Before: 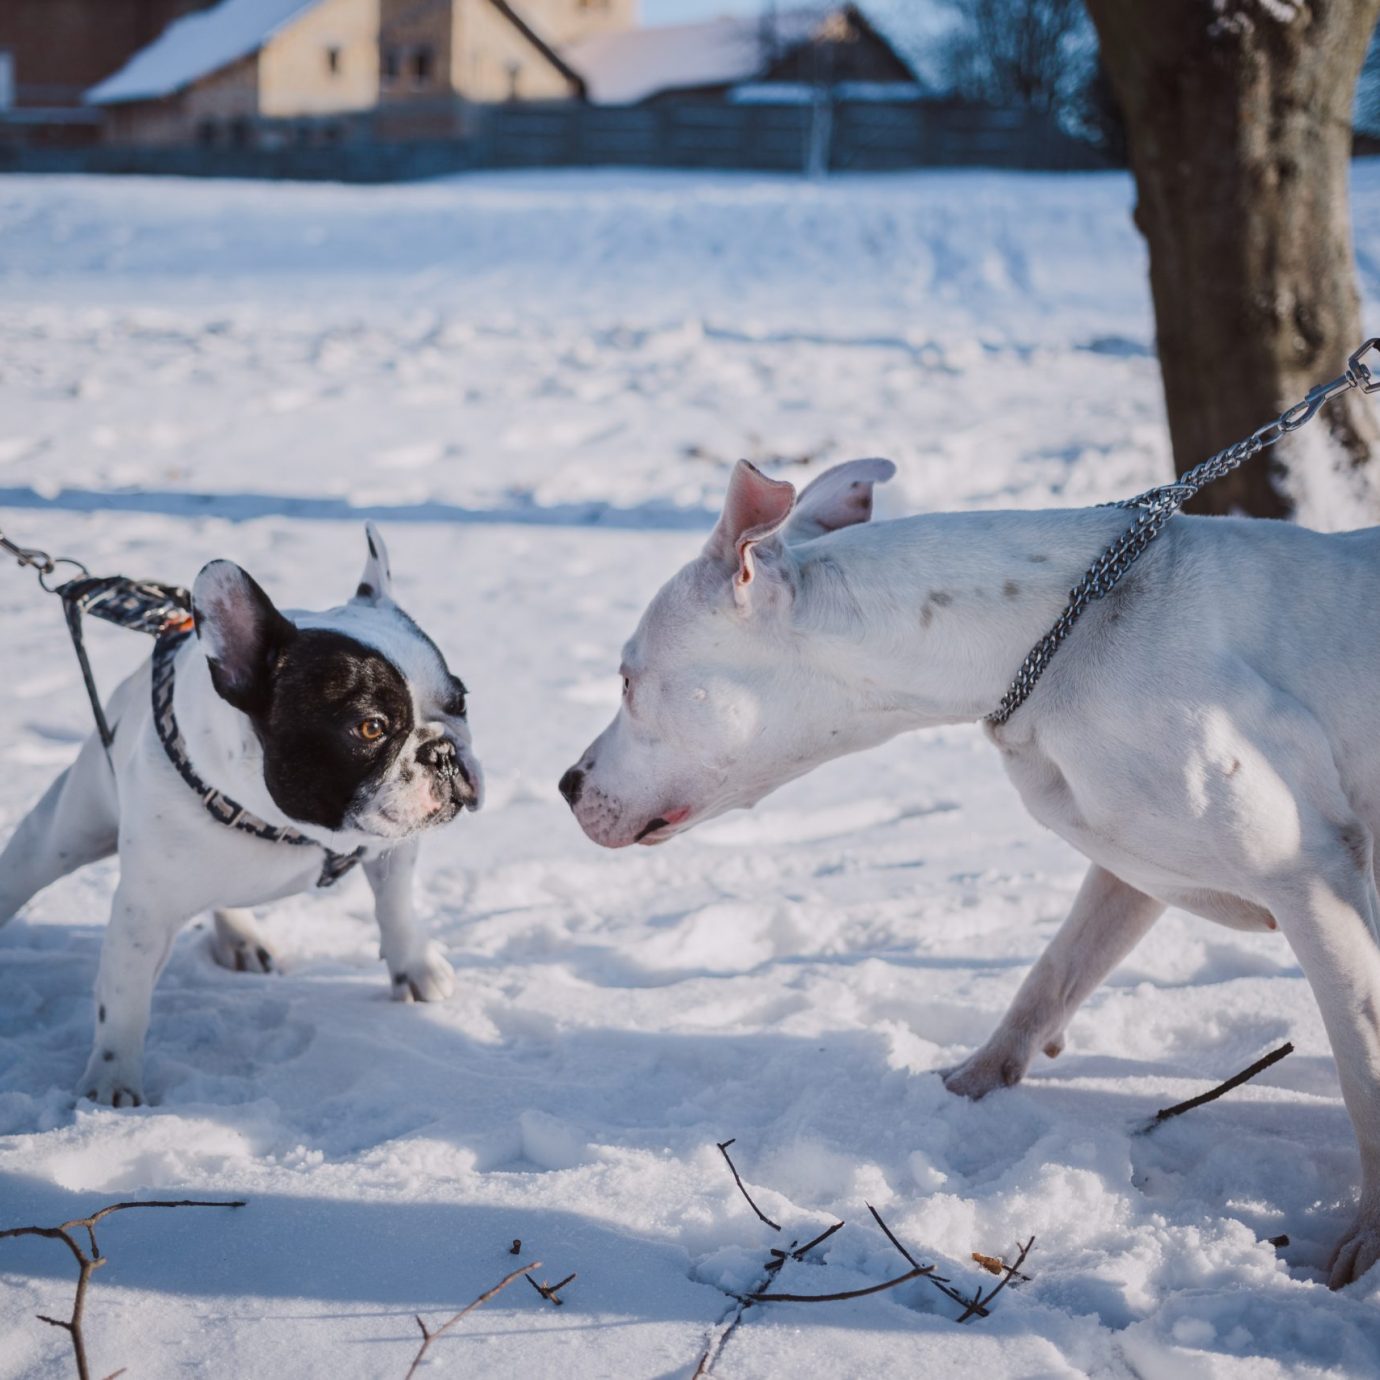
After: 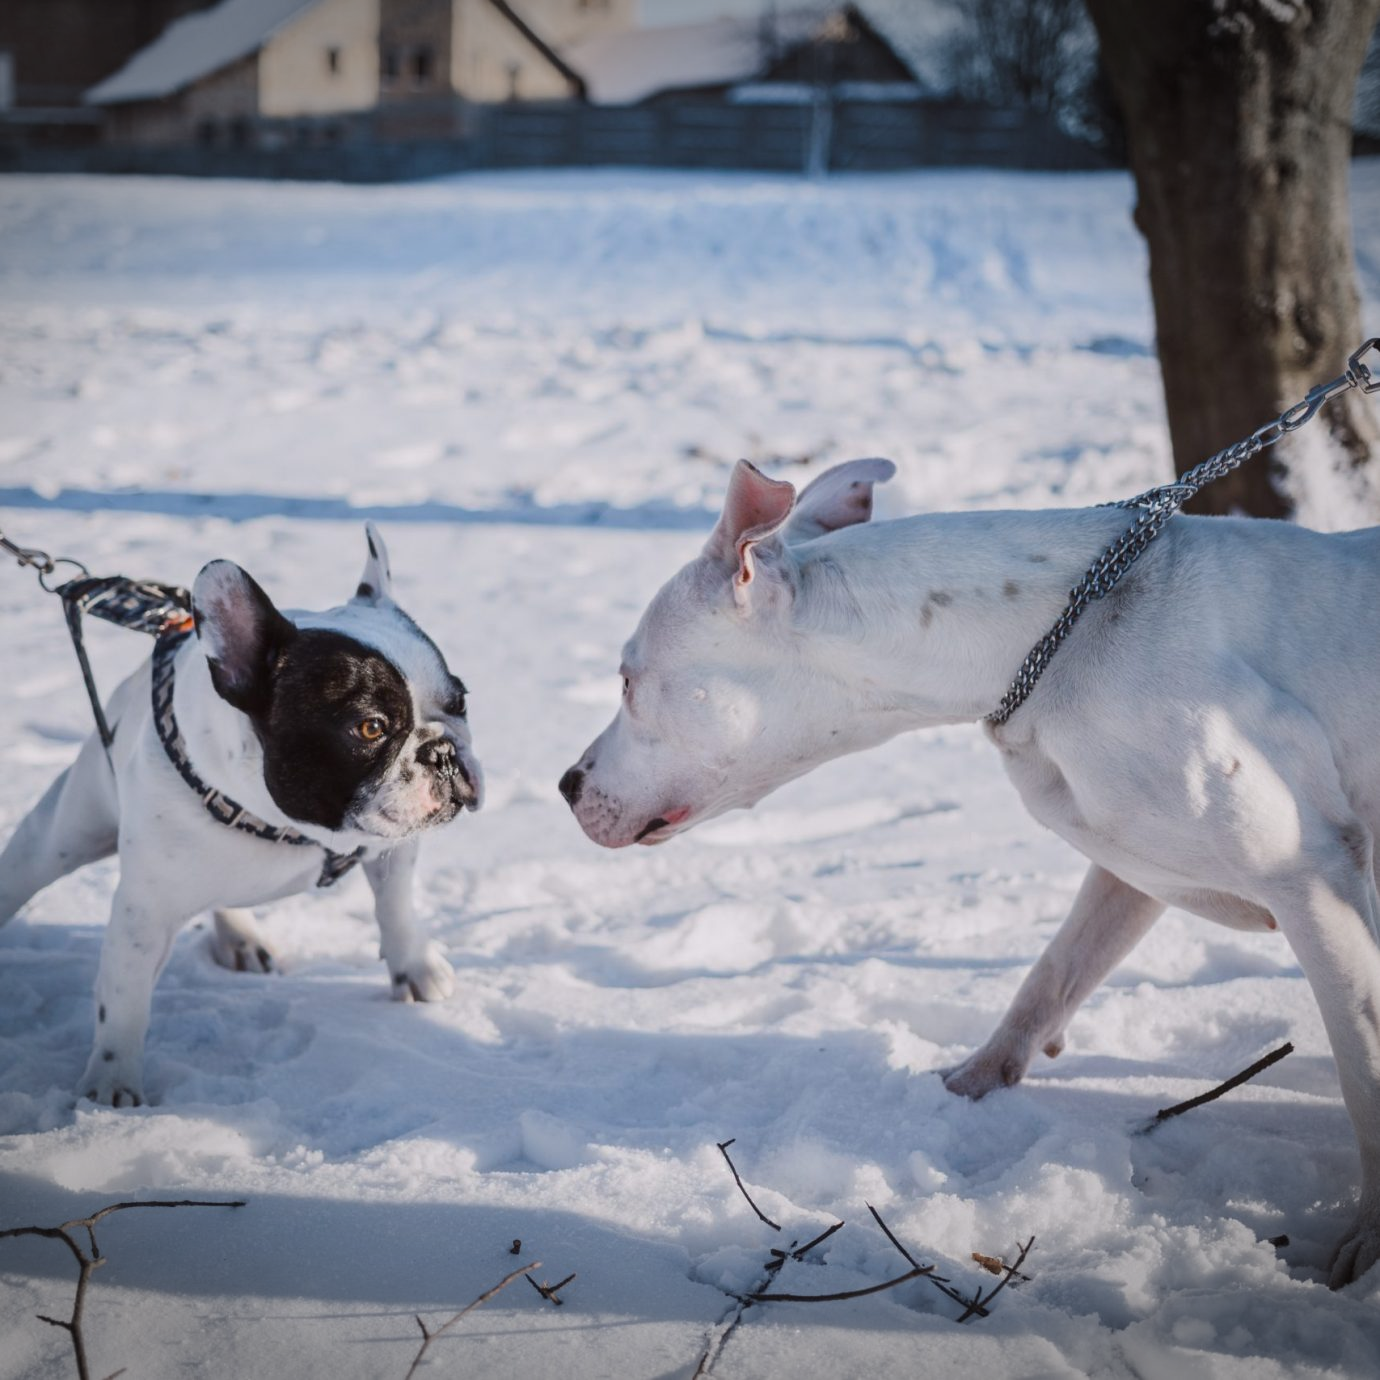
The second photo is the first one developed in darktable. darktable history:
vignetting: fall-off start 100.54%, width/height ratio 1.305, unbound false
